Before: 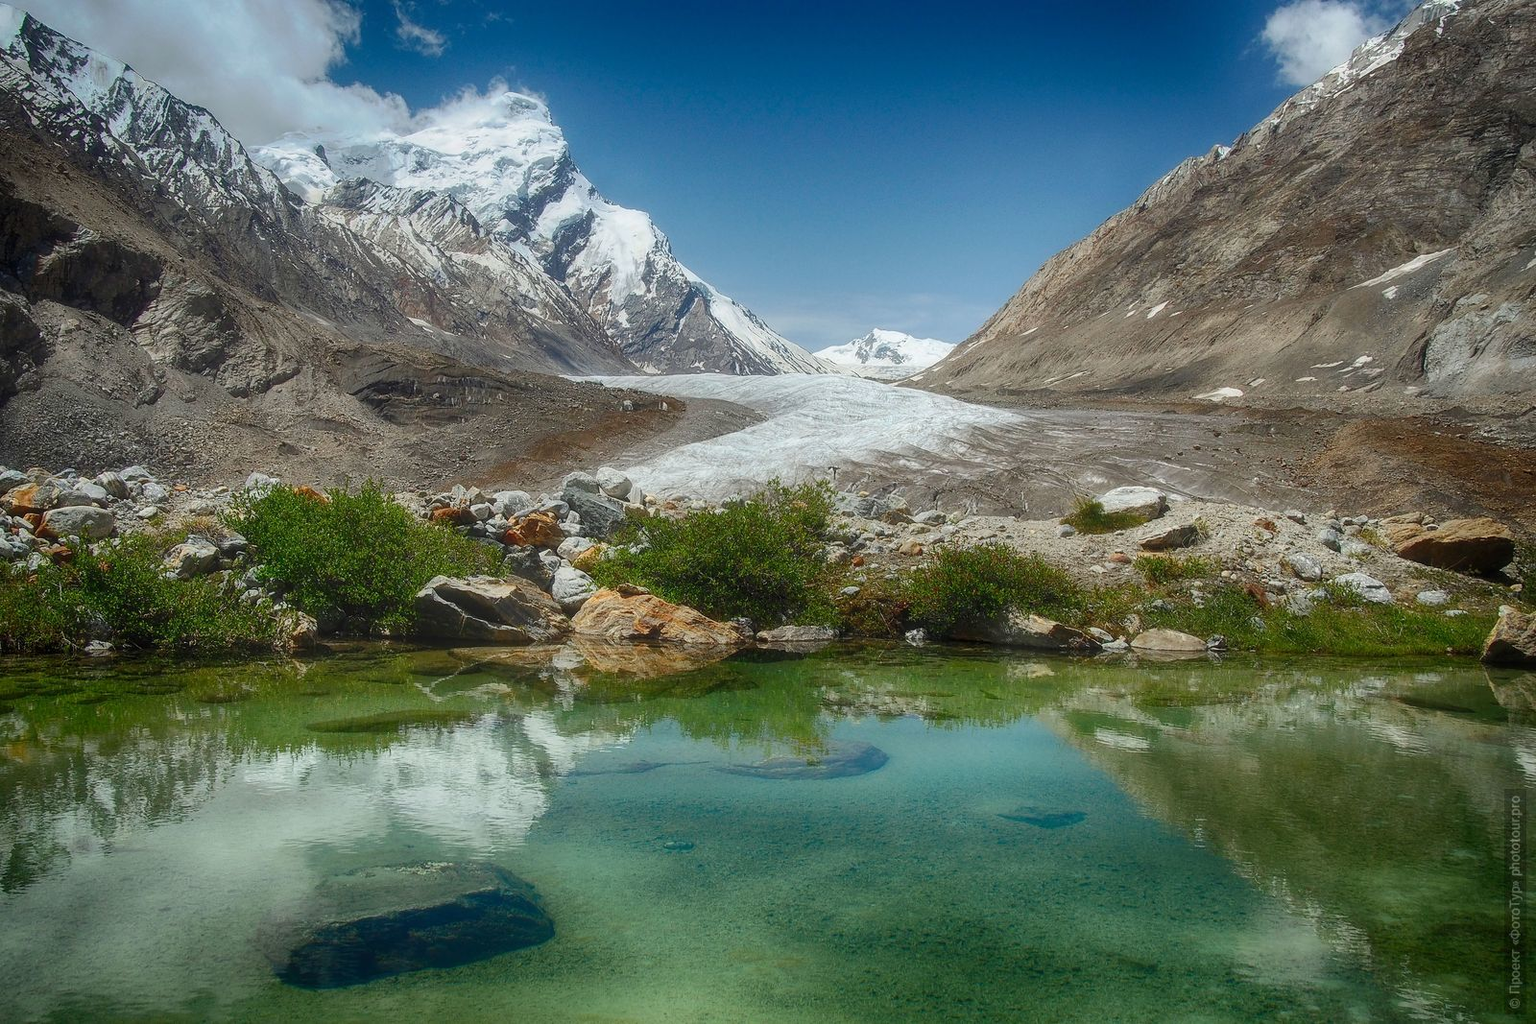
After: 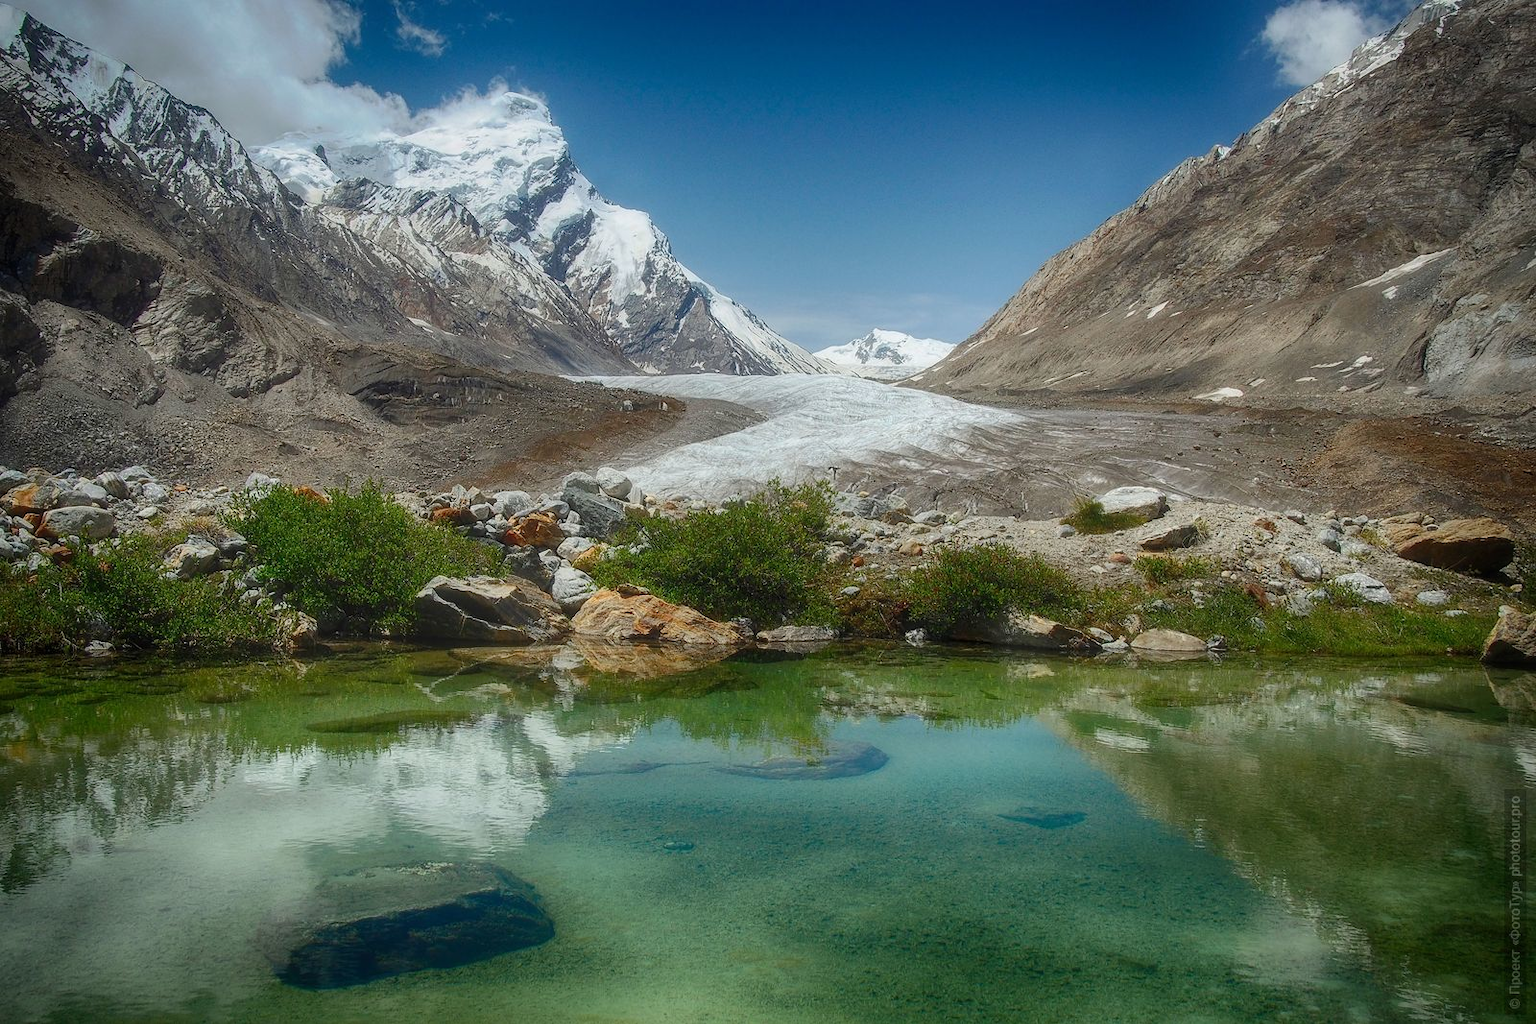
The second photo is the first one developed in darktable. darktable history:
exposure: exposure -0.051 EV, compensate exposure bias true, compensate highlight preservation false
vignetting: fall-off radius 60.98%, saturation -0.031
